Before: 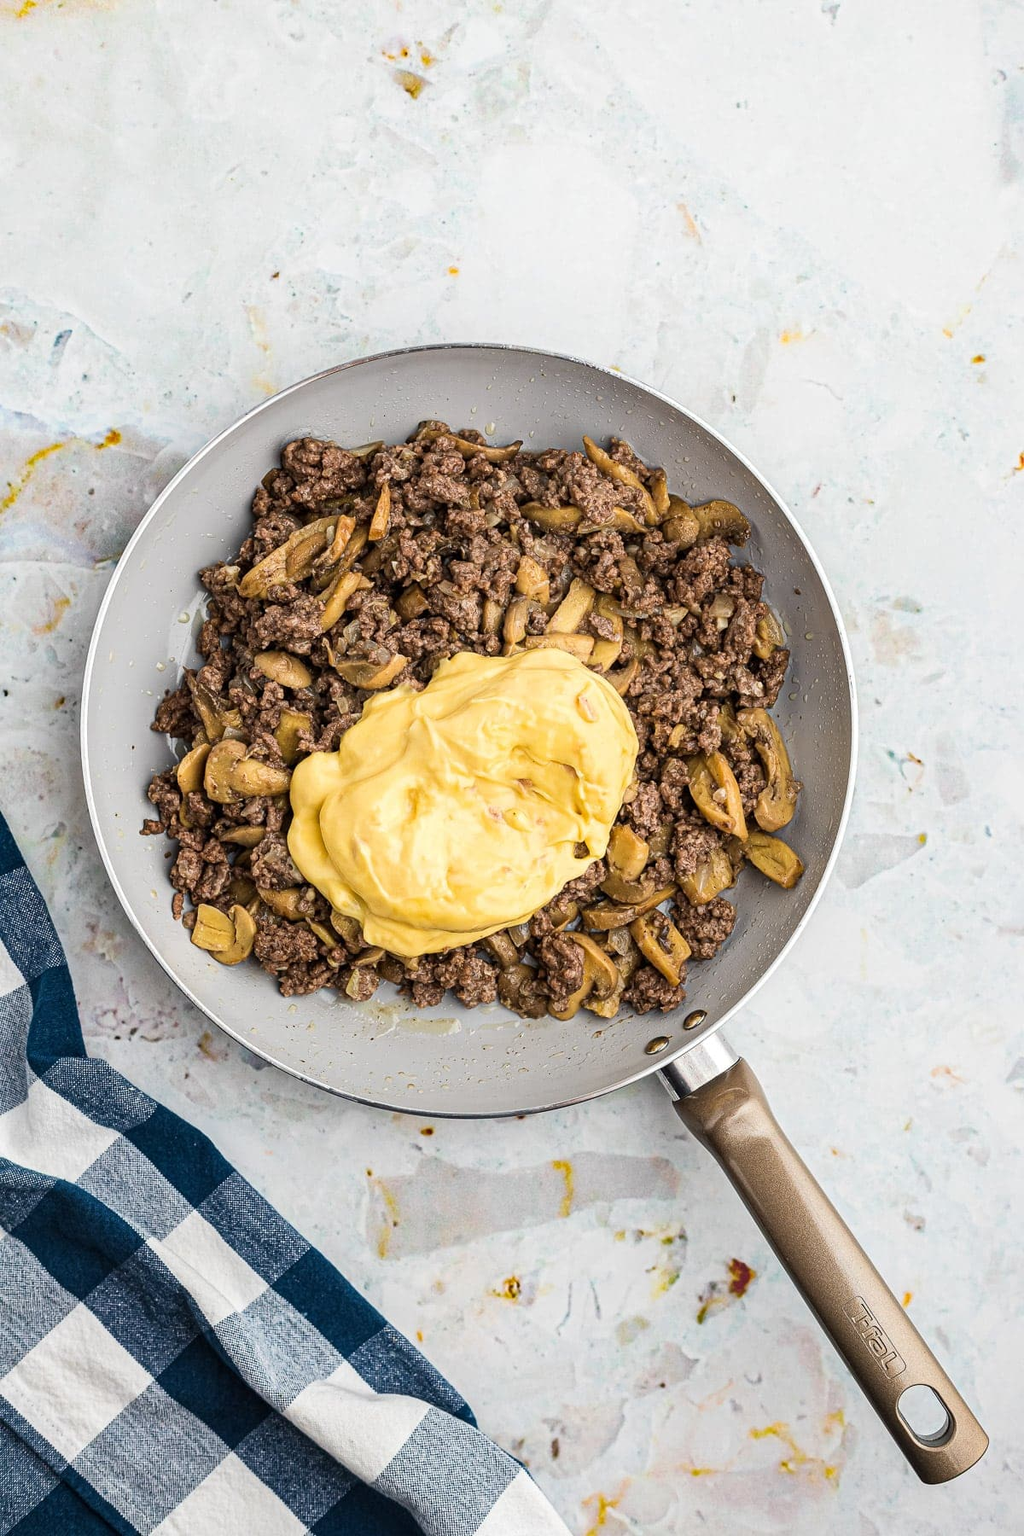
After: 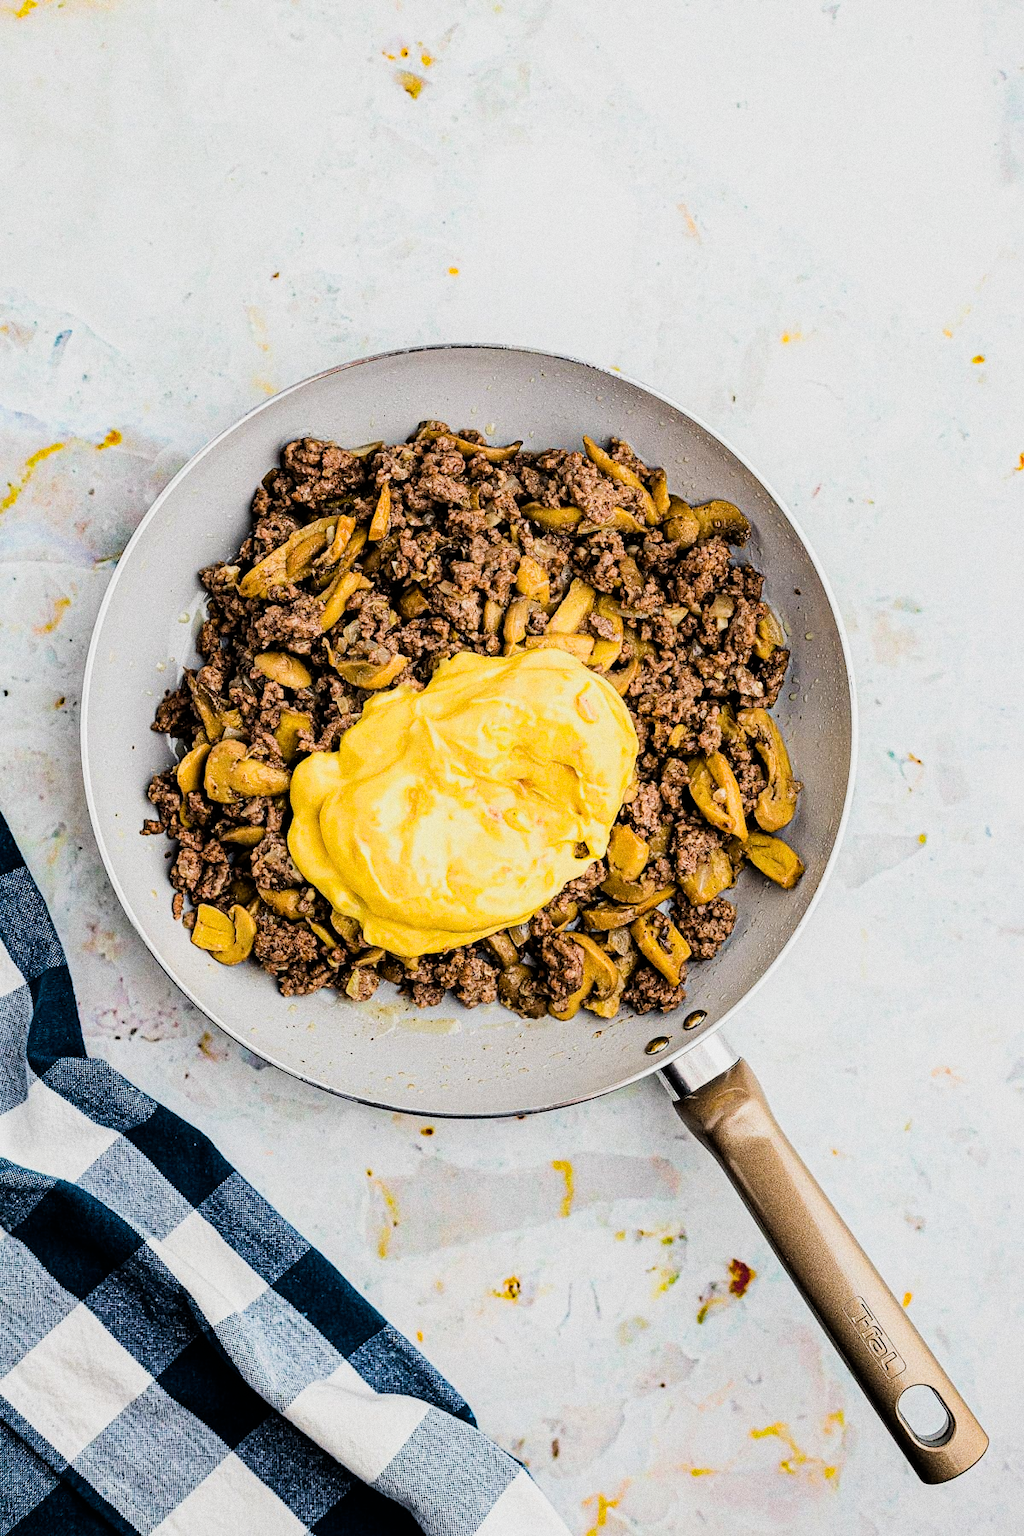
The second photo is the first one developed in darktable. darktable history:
color balance rgb: perceptual saturation grading › global saturation 25%, perceptual brilliance grading › mid-tones 10%, perceptual brilliance grading › shadows 15%, global vibrance 20%
filmic rgb: black relative exposure -5 EV, white relative exposure 3.5 EV, hardness 3.19, contrast 1.4, highlights saturation mix -50%
tone equalizer: on, module defaults
grain: coarseness 0.09 ISO, strength 40%
